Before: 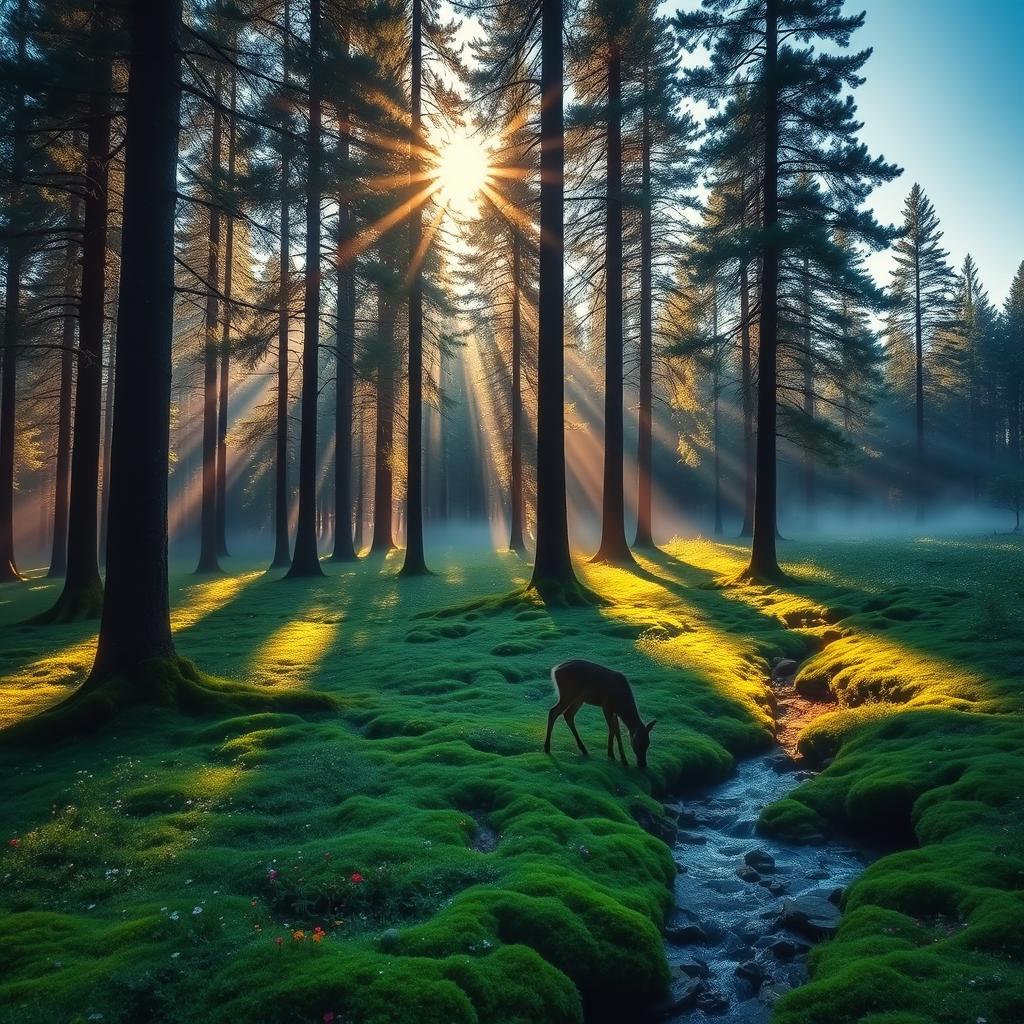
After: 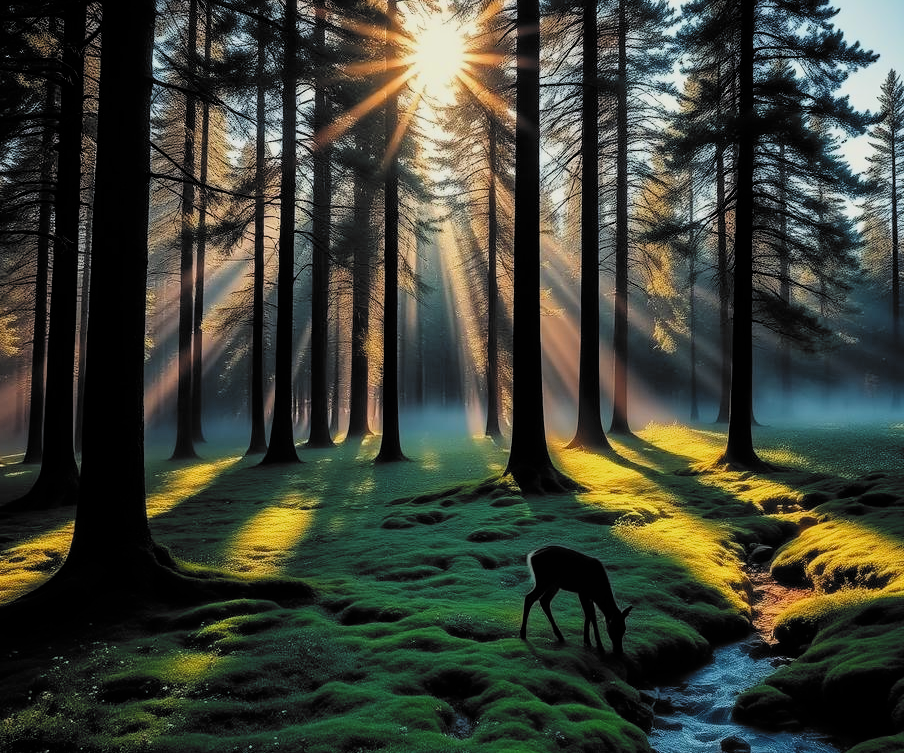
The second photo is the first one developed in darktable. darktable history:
filmic rgb: black relative exposure -5.02 EV, white relative exposure 3.54 EV, hardness 3.16, contrast 1.188, highlights saturation mix -49.07%, color science v6 (2022)
crop and rotate: left 2.417%, top 11.22%, right 9.274%, bottom 15.176%
